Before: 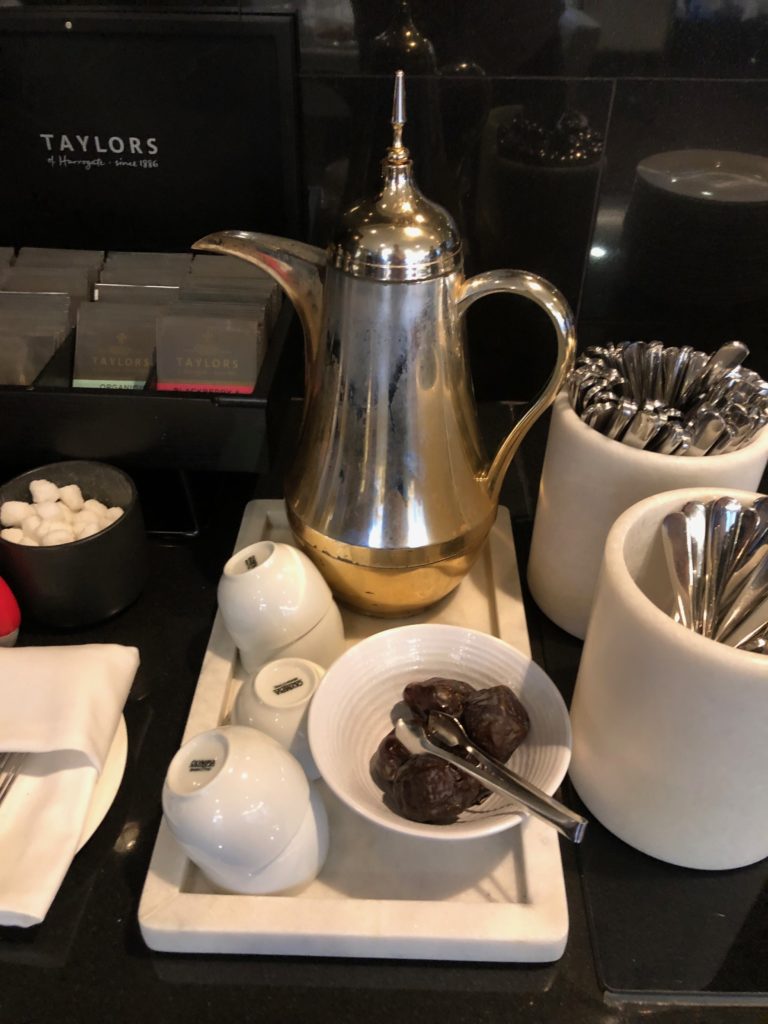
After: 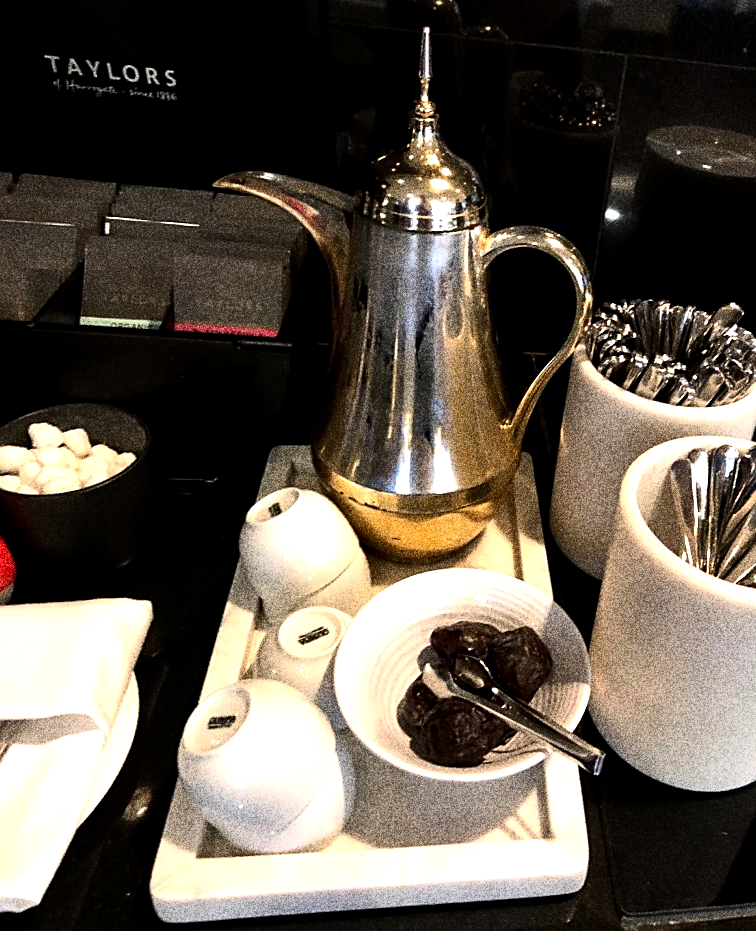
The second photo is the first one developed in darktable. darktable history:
sharpen: amount 0.575
rotate and perspective: rotation -0.013°, lens shift (vertical) -0.027, lens shift (horizontal) 0.178, crop left 0.016, crop right 0.989, crop top 0.082, crop bottom 0.918
contrast equalizer: octaves 7, y [[0.6 ×6], [0.55 ×6], [0 ×6], [0 ×6], [0 ×6]], mix 0.15
tone equalizer: -8 EV -1.08 EV, -7 EV -1.01 EV, -6 EV -0.867 EV, -5 EV -0.578 EV, -3 EV 0.578 EV, -2 EV 0.867 EV, -1 EV 1.01 EV, +0 EV 1.08 EV, edges refinement/feathering 500, mask exposure compensation -1.57 EV, preserve details no
exposure: black level correction 0.002, compensate highlight preservation false
grain: coarseness 30.02 ISO, strength 100%
